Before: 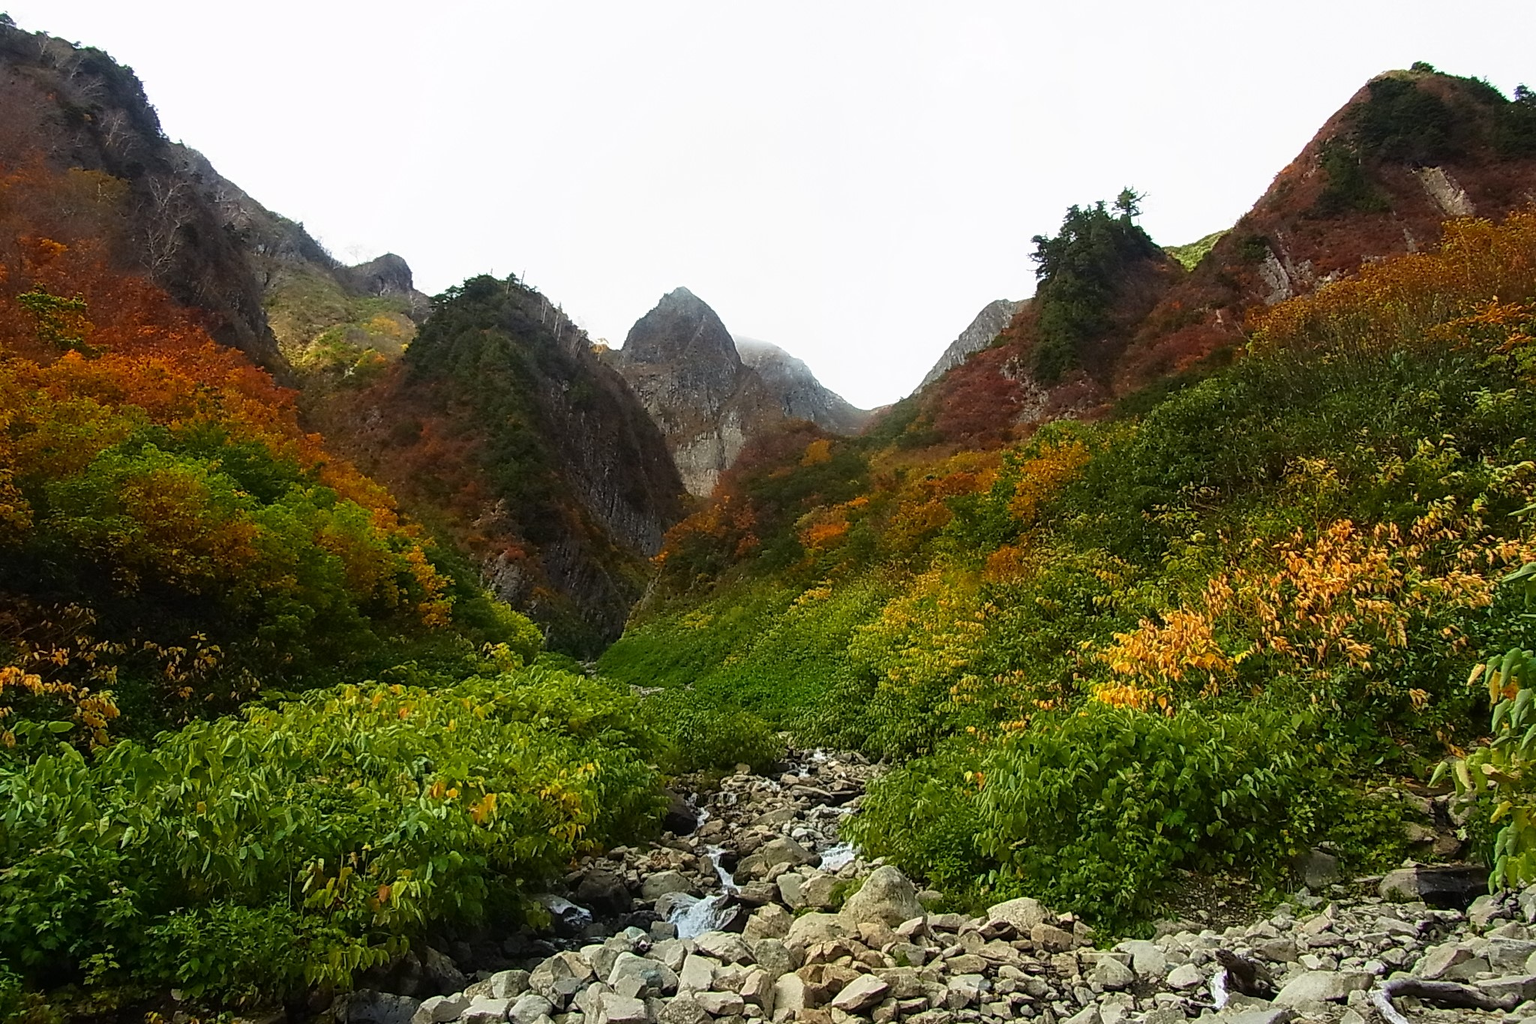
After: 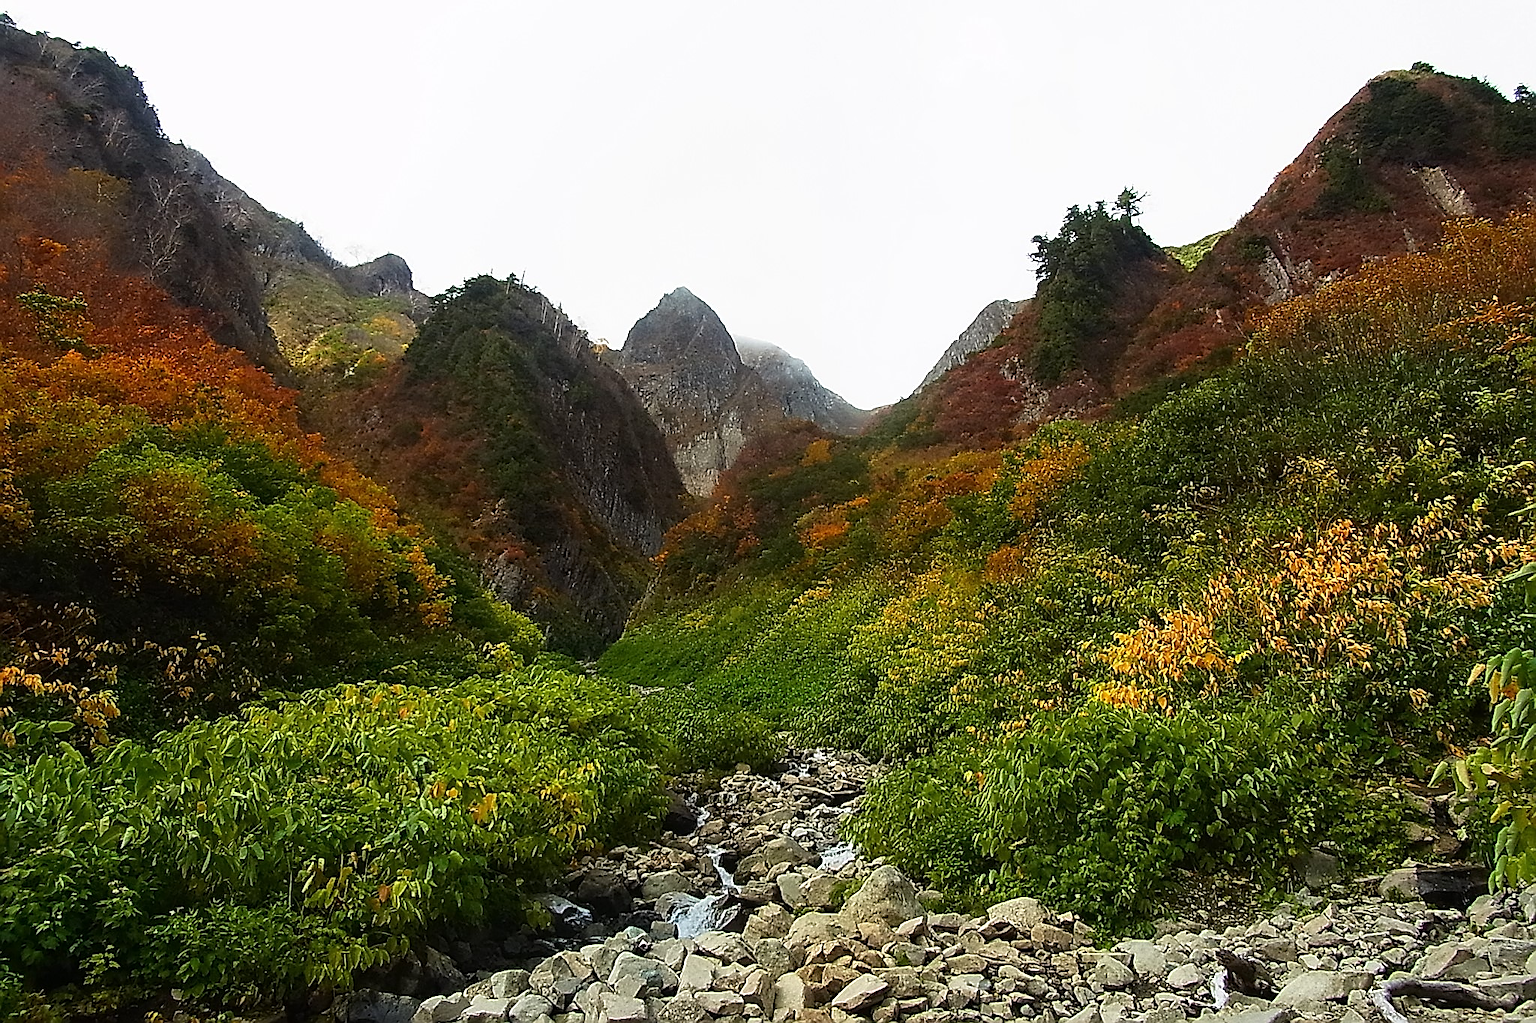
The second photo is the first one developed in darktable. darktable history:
sharpen: radius 1.386, amount 1.267, threshold 0.663
